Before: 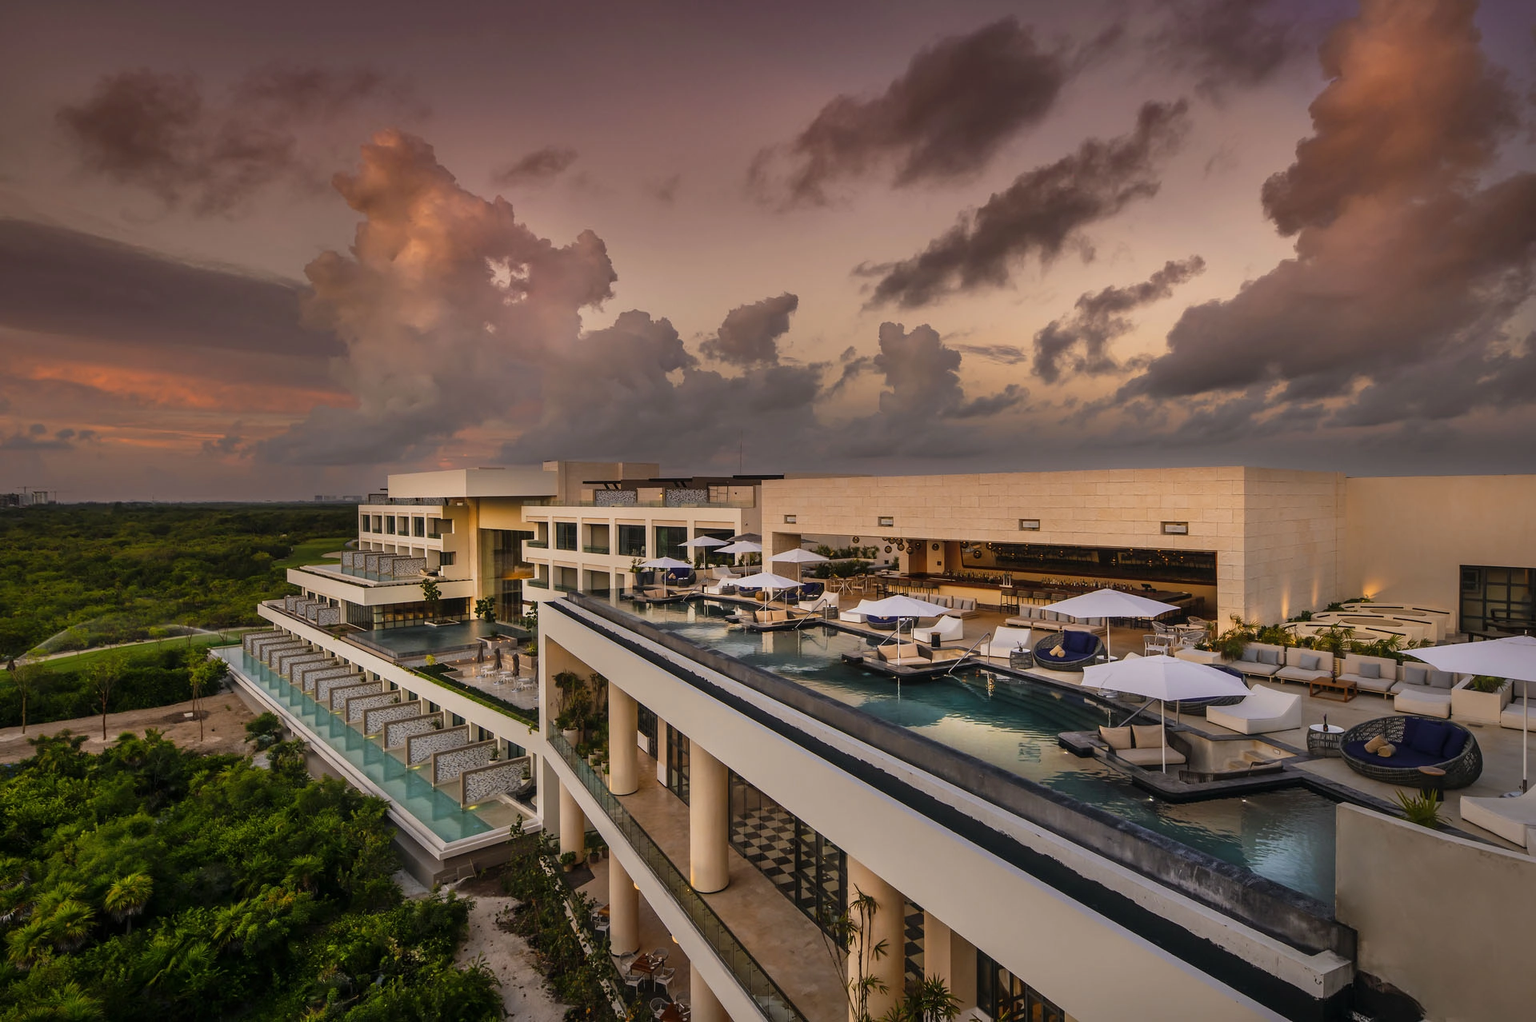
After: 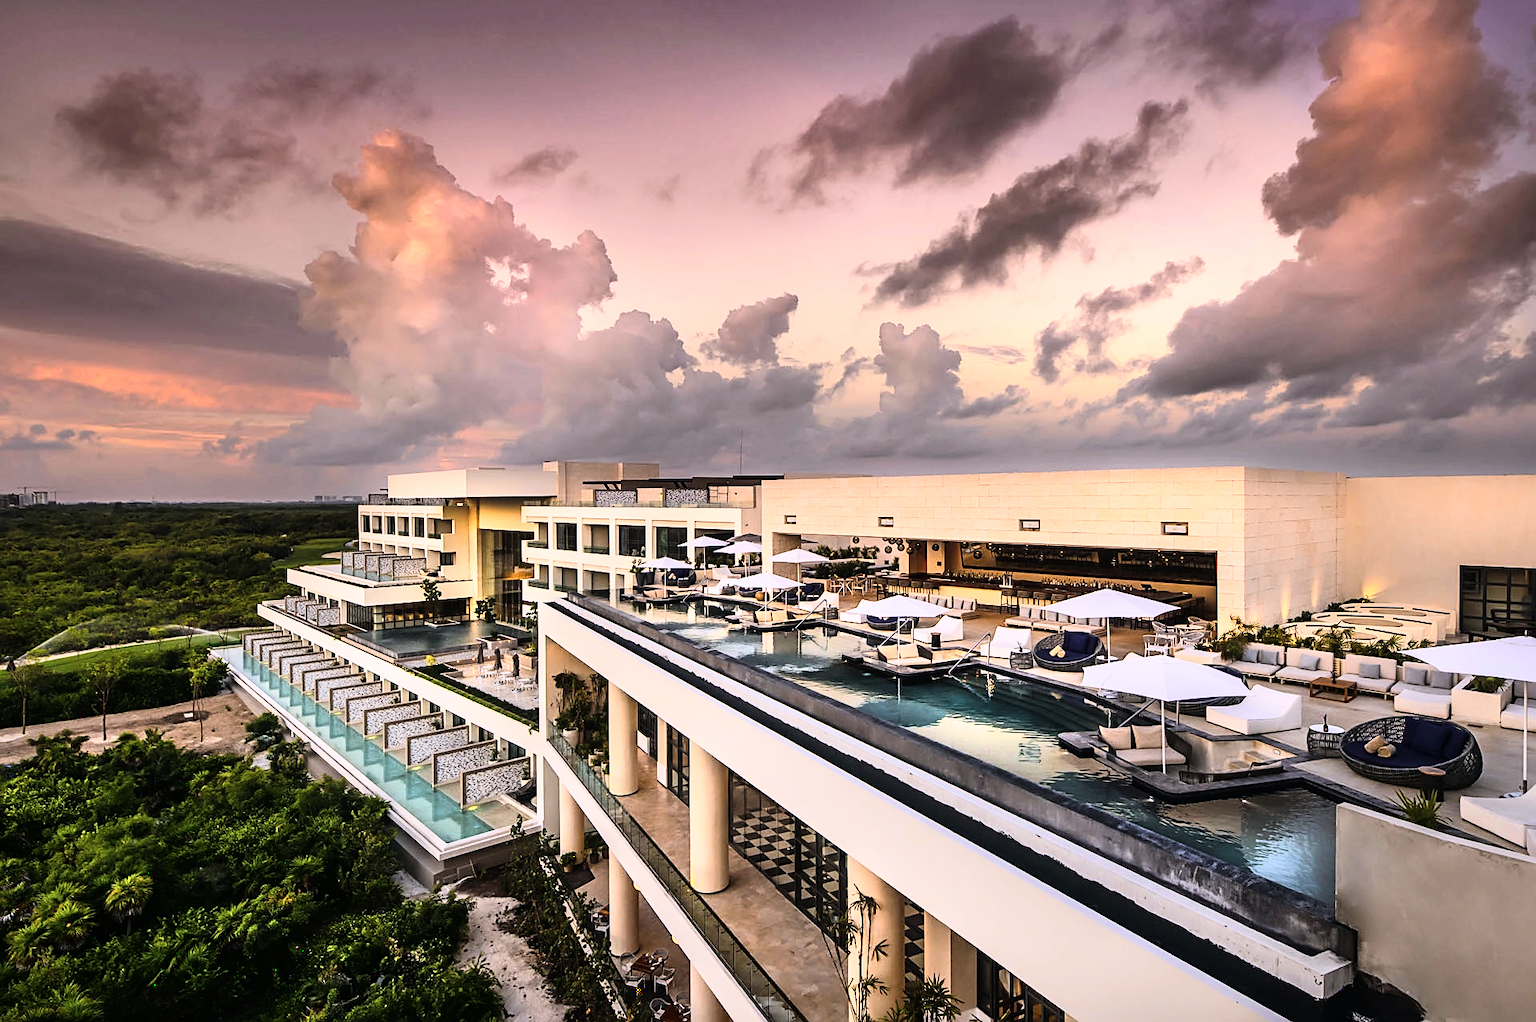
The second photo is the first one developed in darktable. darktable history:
color calibration: illuminant as shot in camera, x 0.358, y 0.373, temperature 4628.91 K
sharpen: on, module defaults
shadows and highlights: shadows -1.88, highlights 39.67
base curve: curves: ch0 [(0, 0) (0.007, 0.004) (0.027, 0.03) (0.046, 0.07) (0.207, 0.54) (0.442, 0.872) (0.673, 0.972) (1, 1)], preserve colors average RGB
